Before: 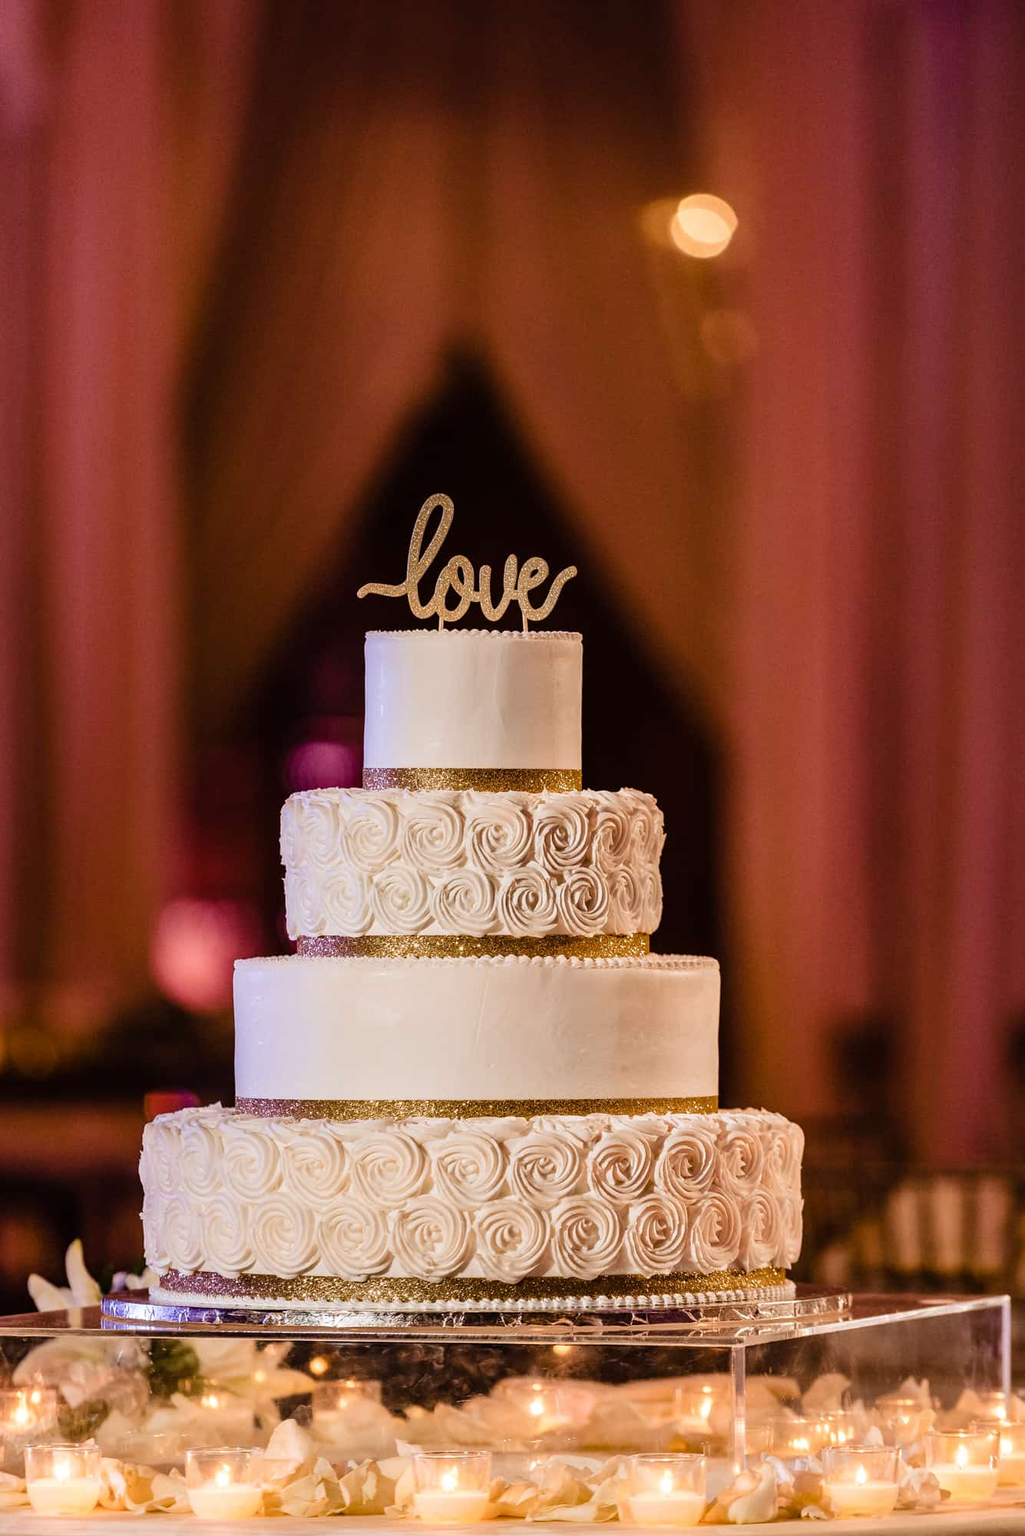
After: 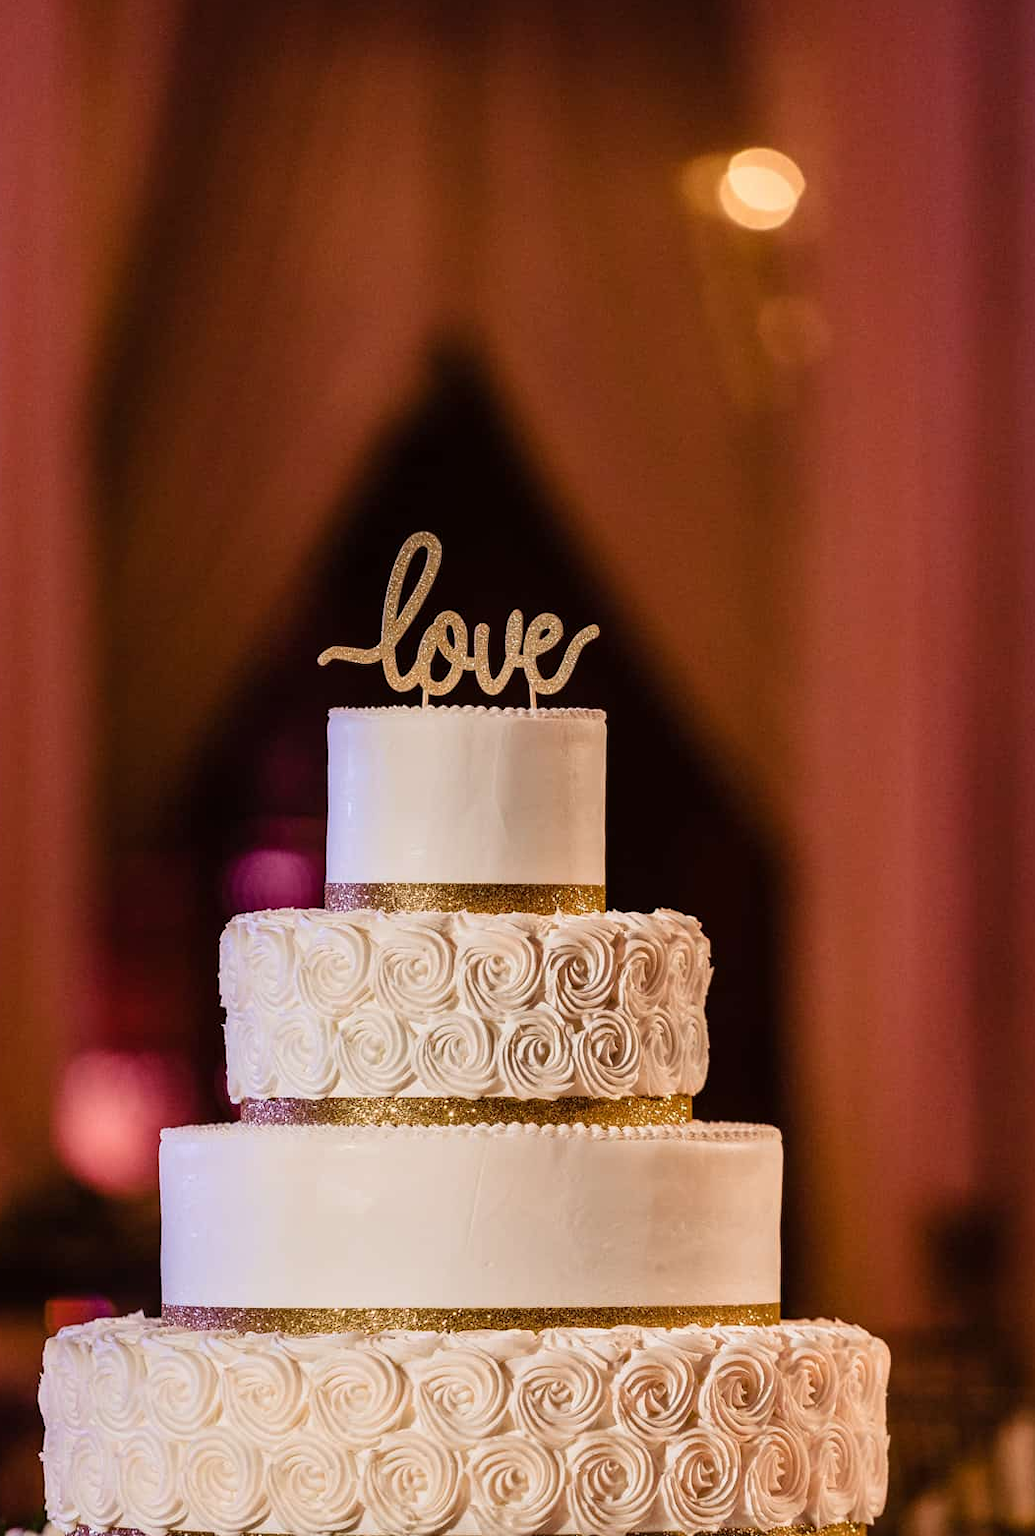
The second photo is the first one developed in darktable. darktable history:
crop and rotate: left 10.667%, top 5.11%, right 10.421%, bottom 16.756%
